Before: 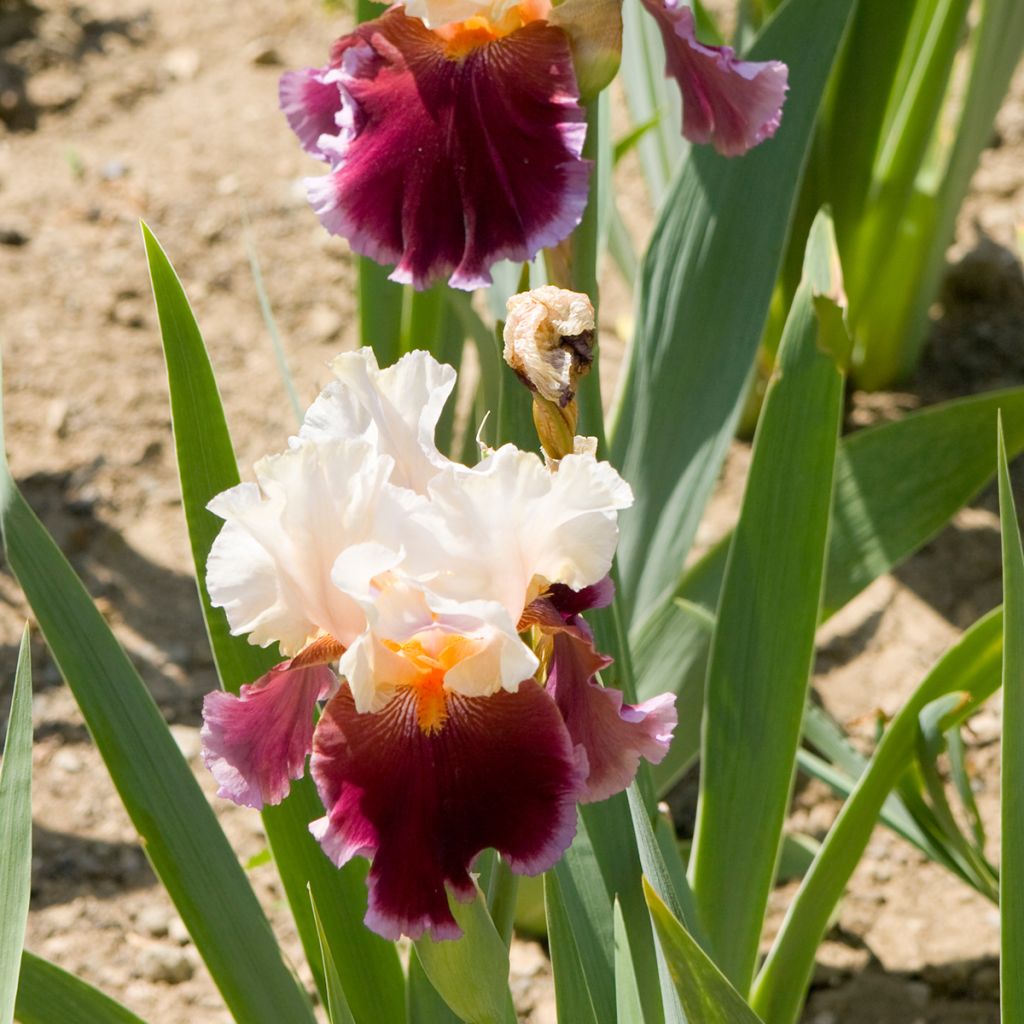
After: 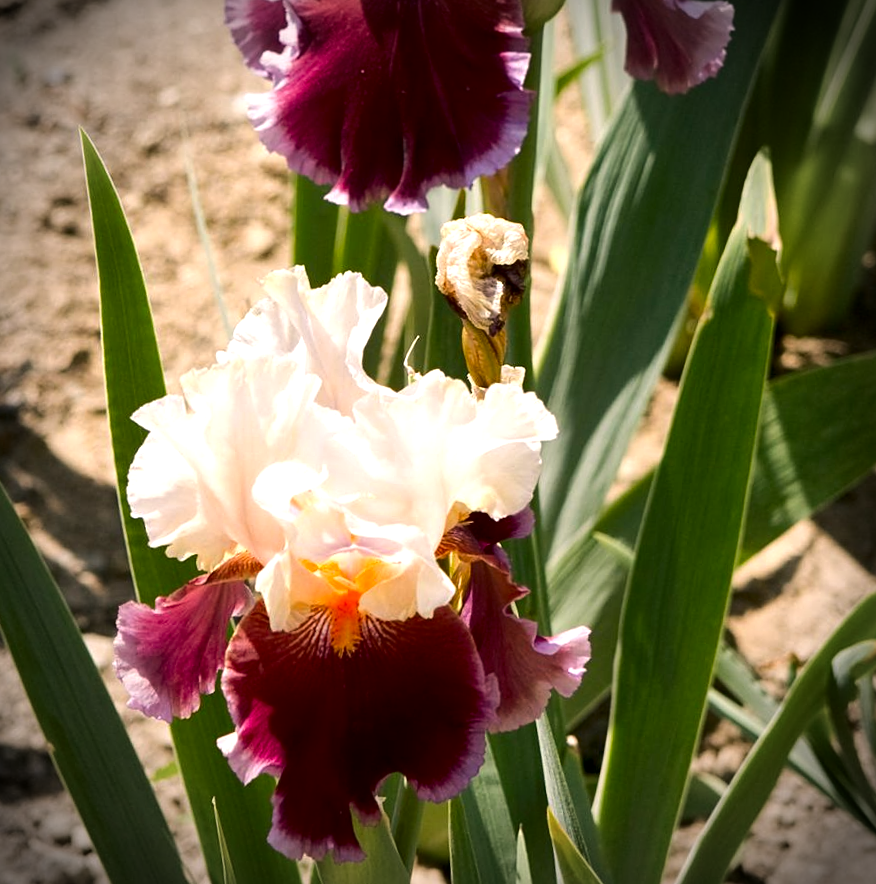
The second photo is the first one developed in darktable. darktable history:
vignetting: brightness -0.857
local contrast: mode bilateral grid, contrast 20, coarseness 51, detail 120%, midtone range 0.2
tone equalizer: -8 EV -0.401 EV, -7 EV -0.394 EV, -6 EV -0.321 EV, -5 EV -0.216 EV, -3 EV 0.225 EV, -2 EV 0.307 EV, -1 EV 0.374 EV, +0 EV 0.416 EV, edges refinement/feathering 500, mask exposure compensation -1.57 EV, preserve details no
crop and rotate: angle -2.92°, left 5.399%, top 5.175%, right 4.73%, bottom 4.205%
contrast brightness saturation: contrast 0.069, brightness -0.133, saturation 0.047
sharpen: amount 0.207
color correction: highlights a* 5.94, highlights b* 4.89
